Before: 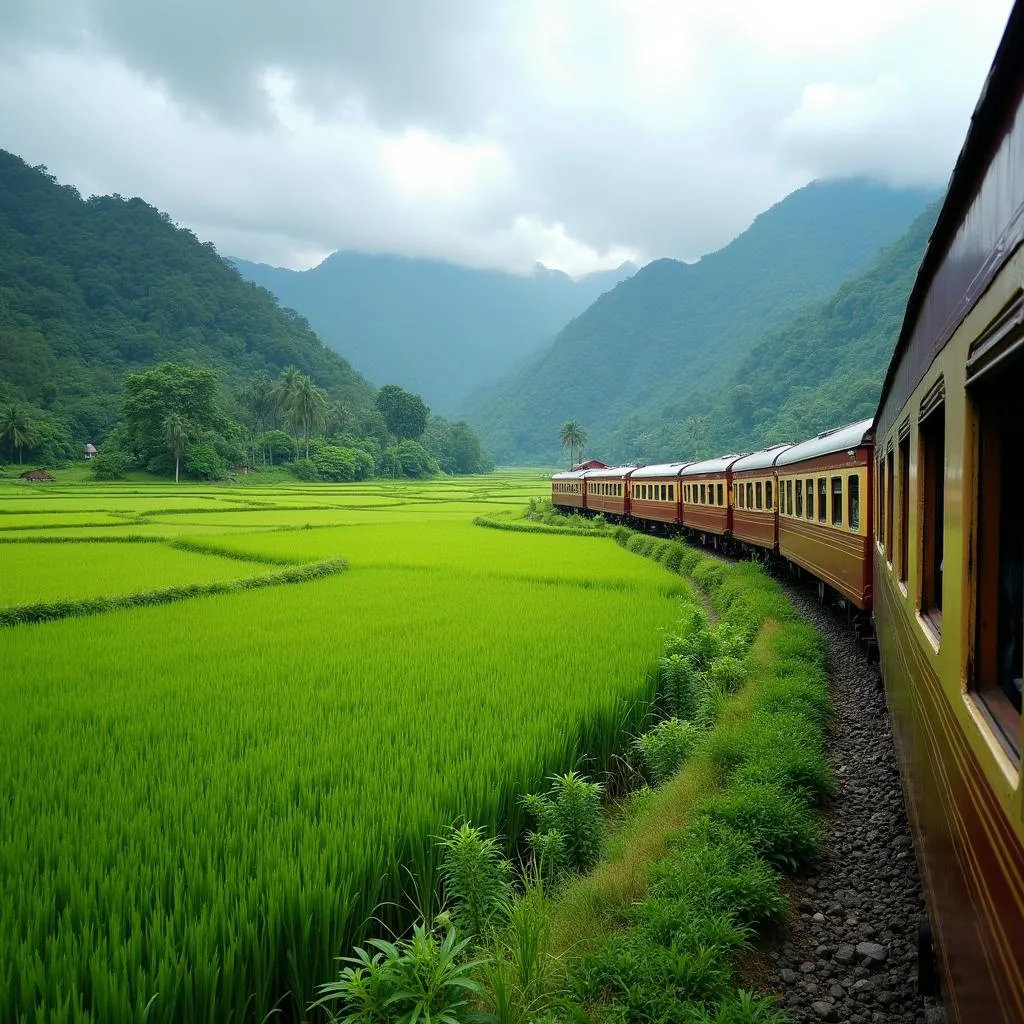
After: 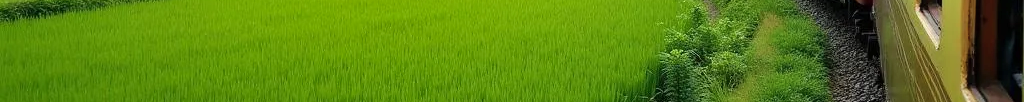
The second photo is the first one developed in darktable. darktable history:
shadows and highlights: shadows 60, soften with gaussian
crop and rotate: top 59.084%, bottom 30.916%
rotate and perspective: automatic cropping off
